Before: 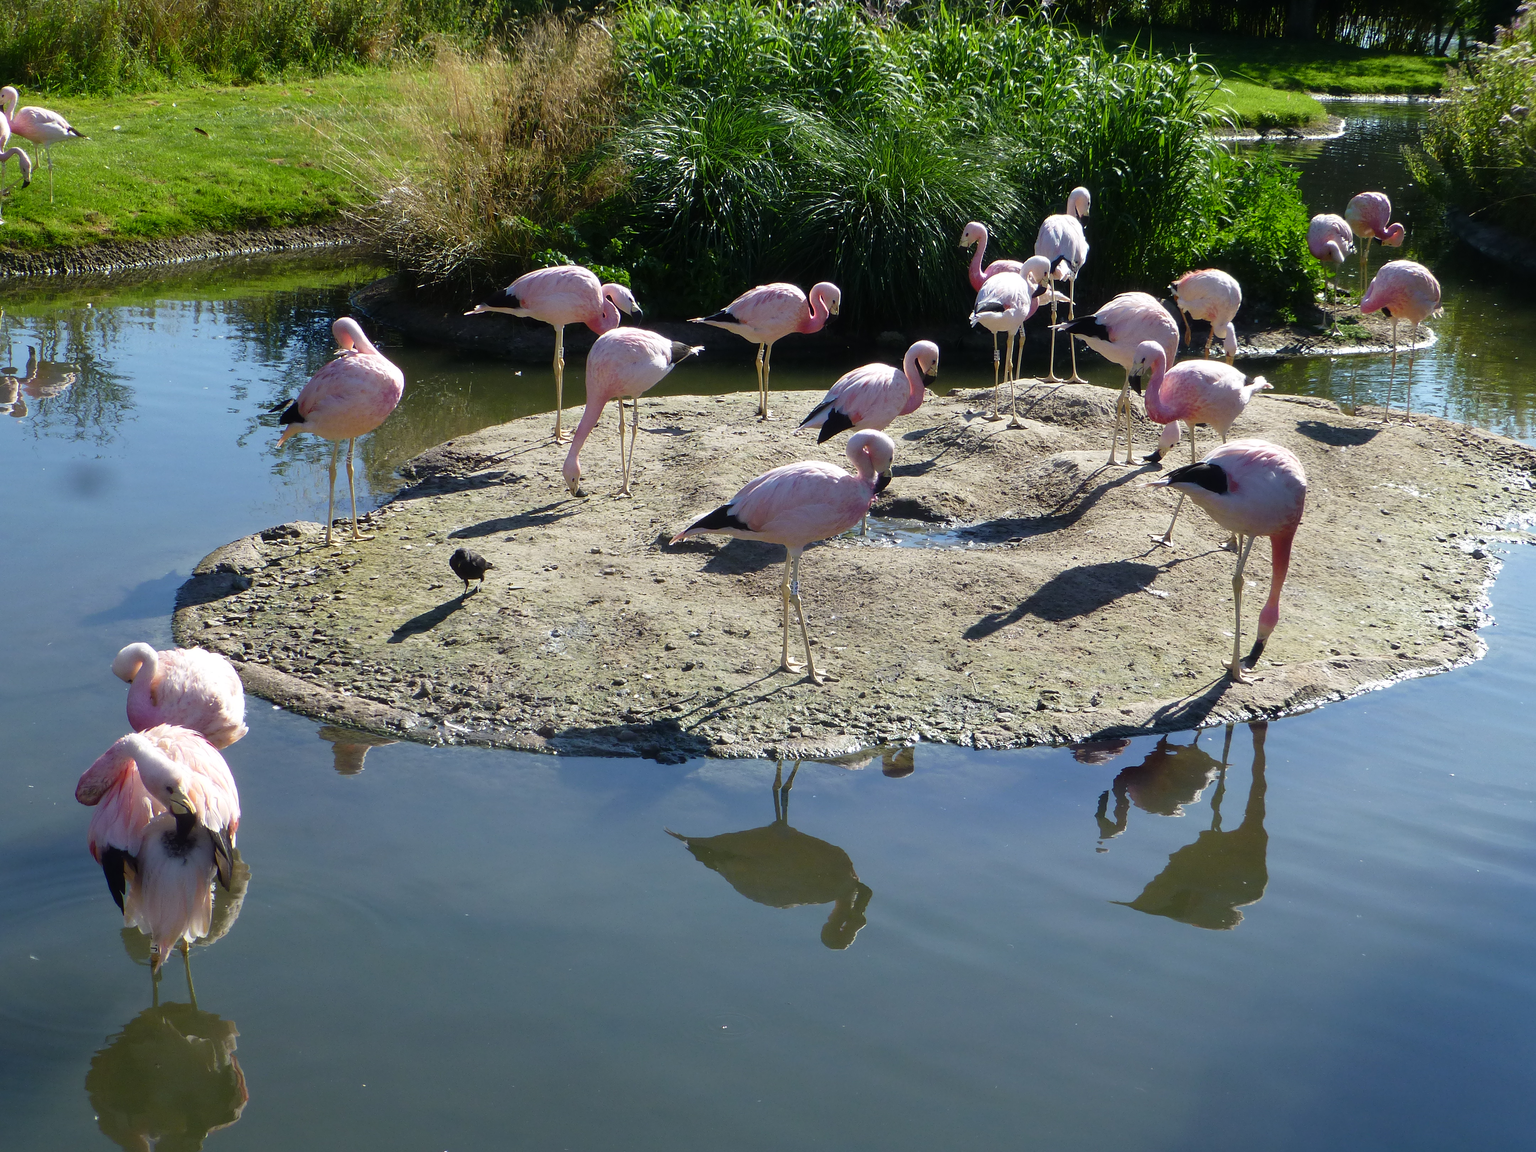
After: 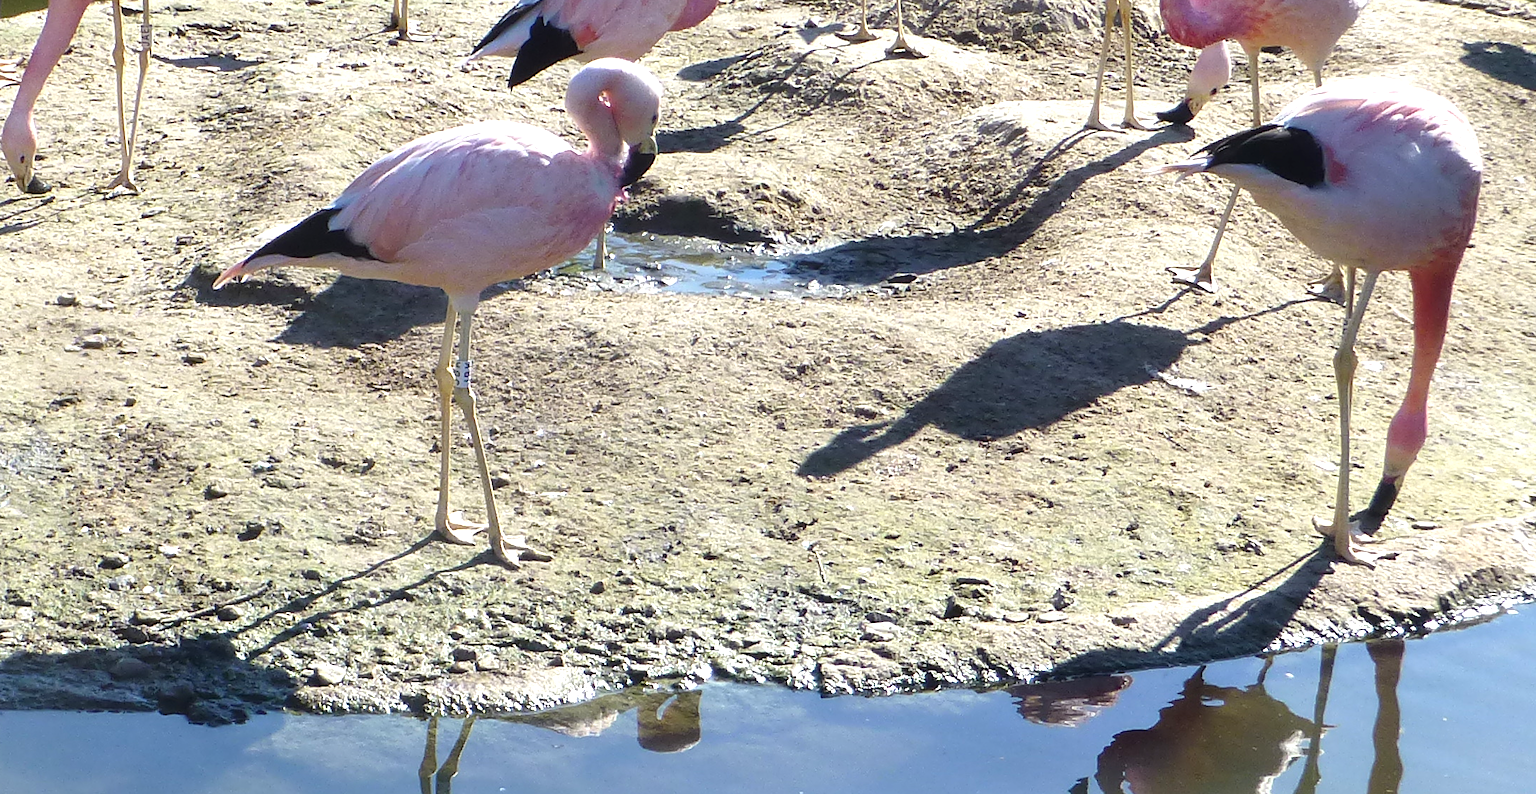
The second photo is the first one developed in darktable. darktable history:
exposure: exposure 0.669 EV, compensate highlight preservation false
crop: left 36.607%, top 34.735%, right 13.146%, bottom 30.611%
